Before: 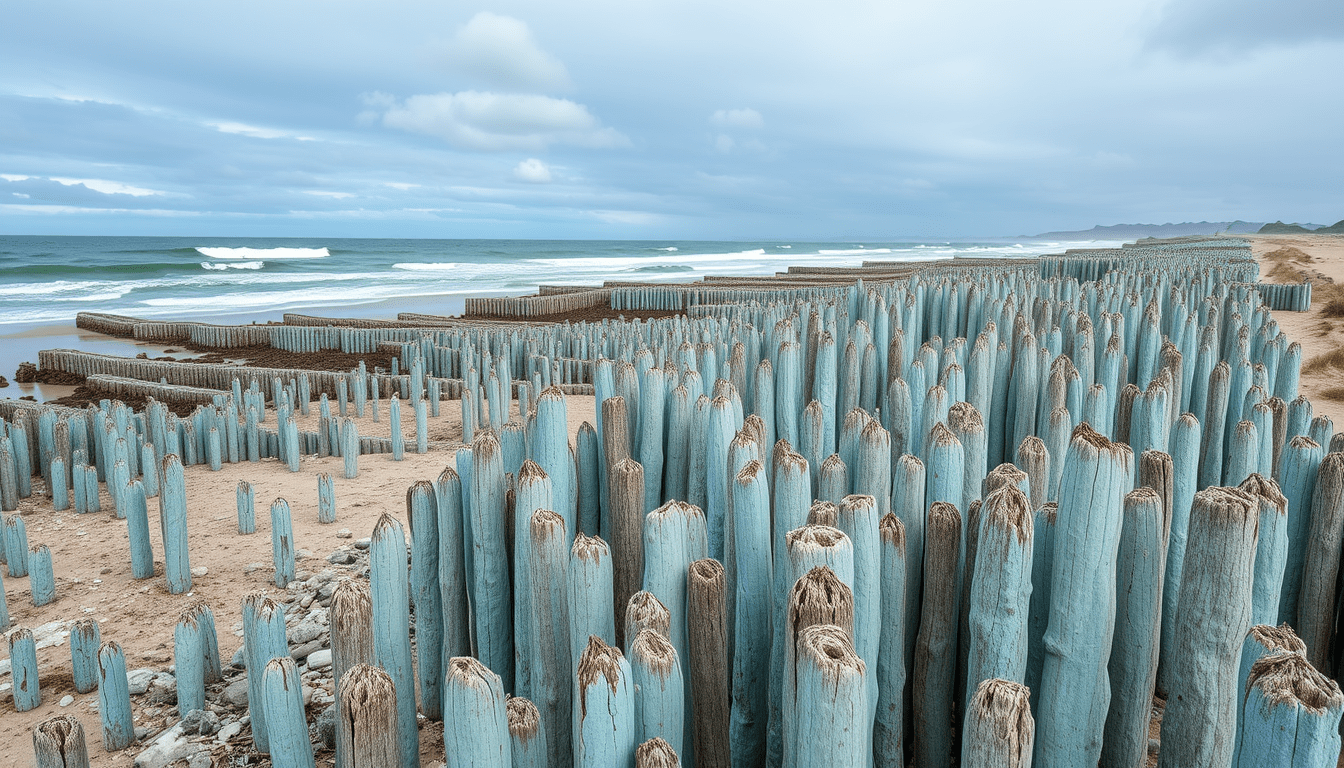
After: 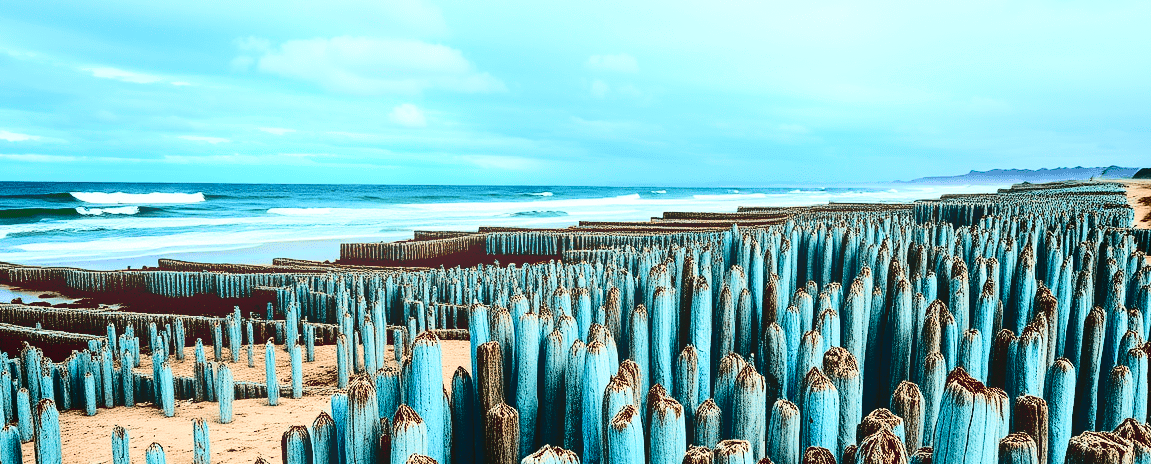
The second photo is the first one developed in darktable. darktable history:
bloom: size 15%, threshold 97%, strength 7%
velvia: on, module defaults
crop and rotate: left 9.345%, top 7.22%, right 4.982%, bottom 32.331%
contrast brightness saturation: contrast 0.77, brightness -1, saturation 1
